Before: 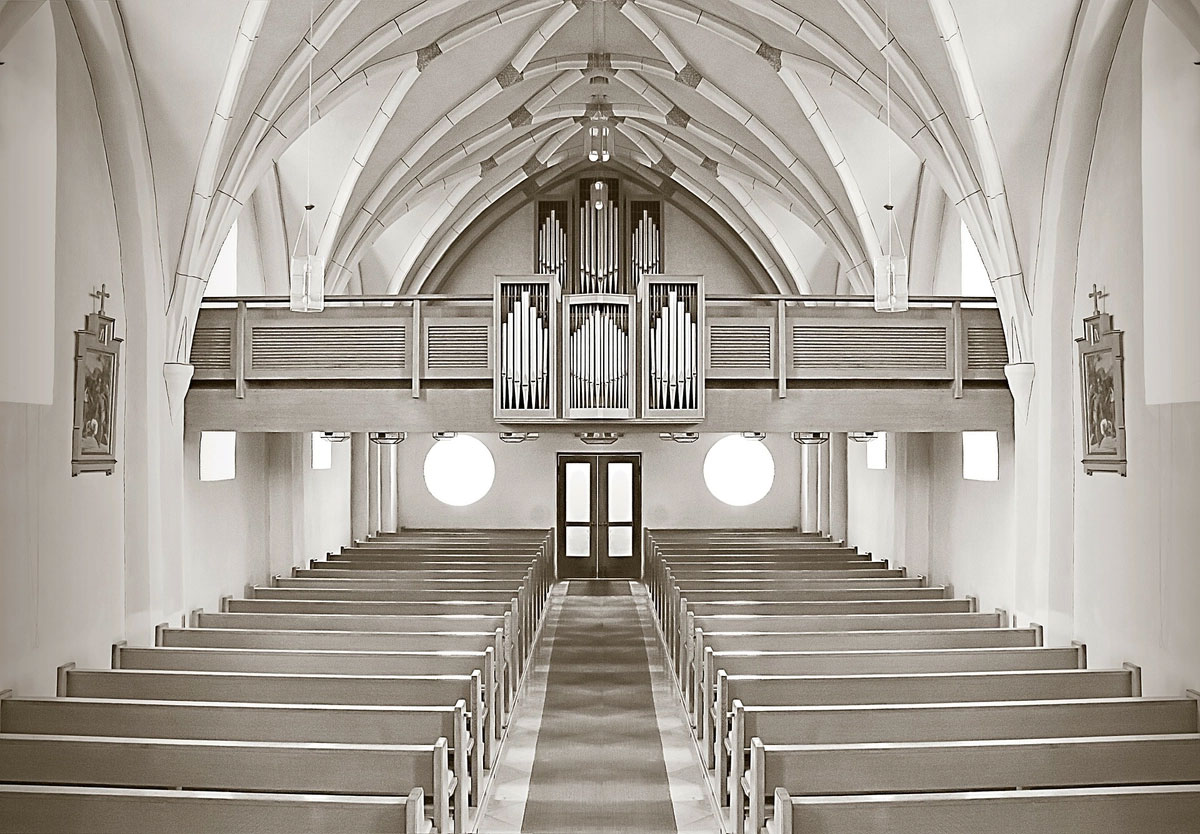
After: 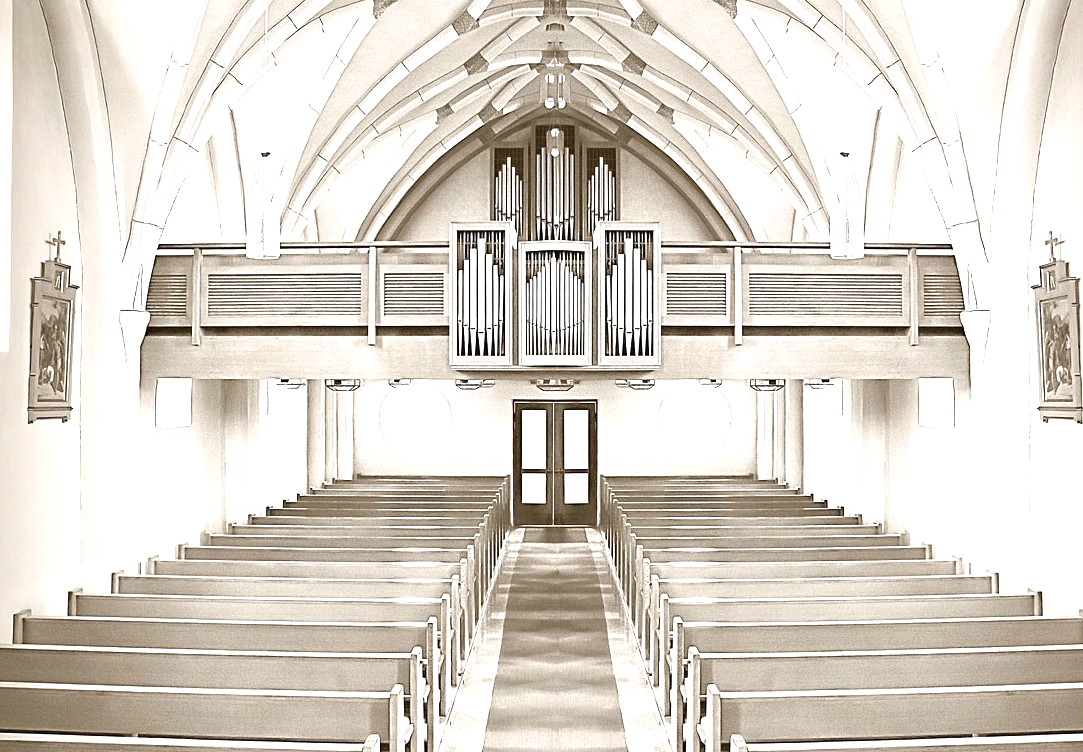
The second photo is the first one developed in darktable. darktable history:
exposure: black level correction 0, exposure 1.101 EV, compensate exposure bias true, compensate highlight preservation false
crop: left 3.682%, top 6.394%, right 6.041%, bottom 3.334%
